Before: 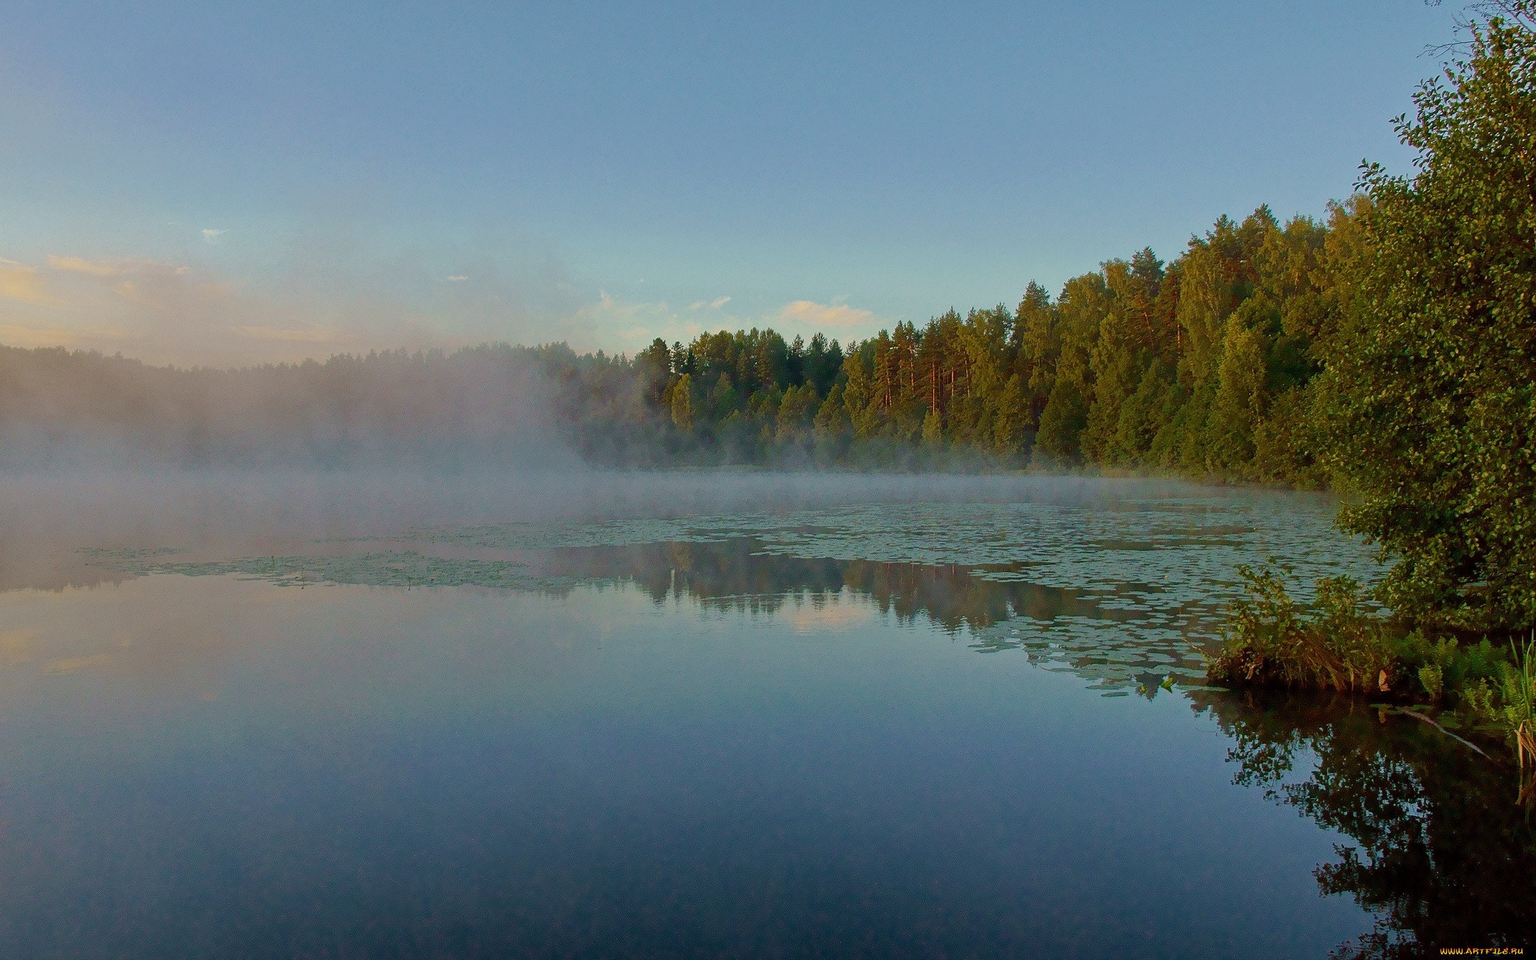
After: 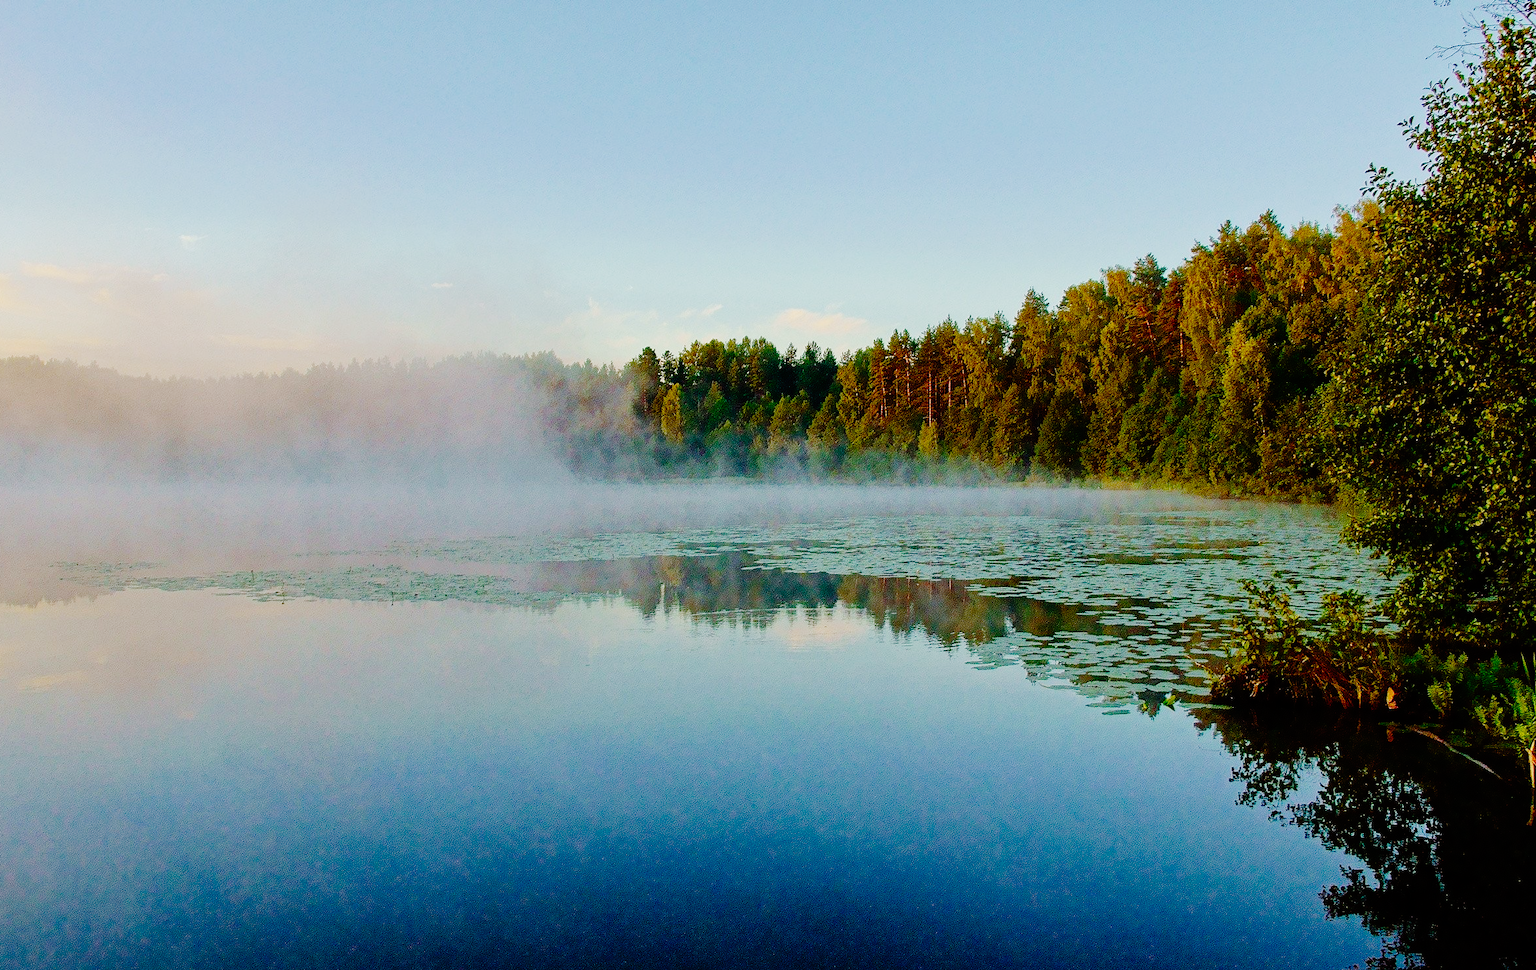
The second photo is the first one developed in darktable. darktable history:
base curve: curves: ch0 [(0, 0) (0.036, 0.01) (0.123, 0.254) (0.258, 0.504) (0.507, 0.748) (1, 1)], preserve colors none
crop and rotate: left 1.777%, right 0.702%, bottom 1.418%
